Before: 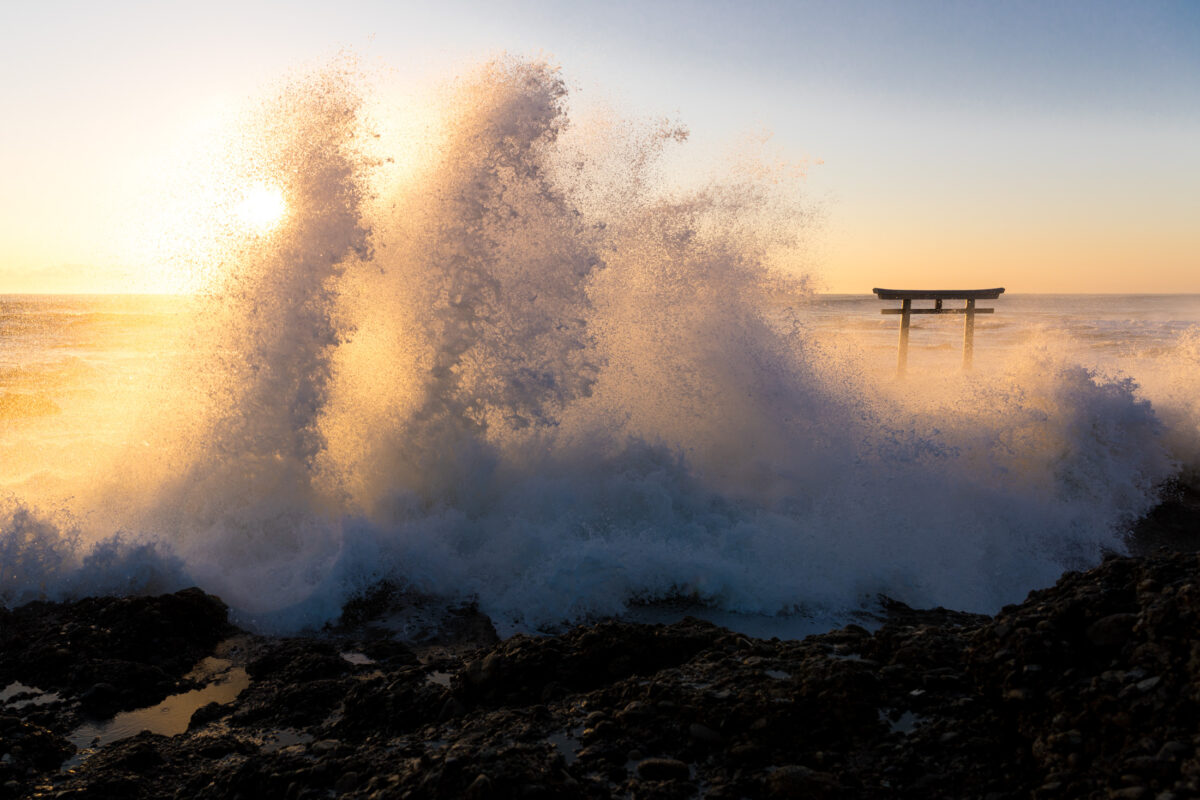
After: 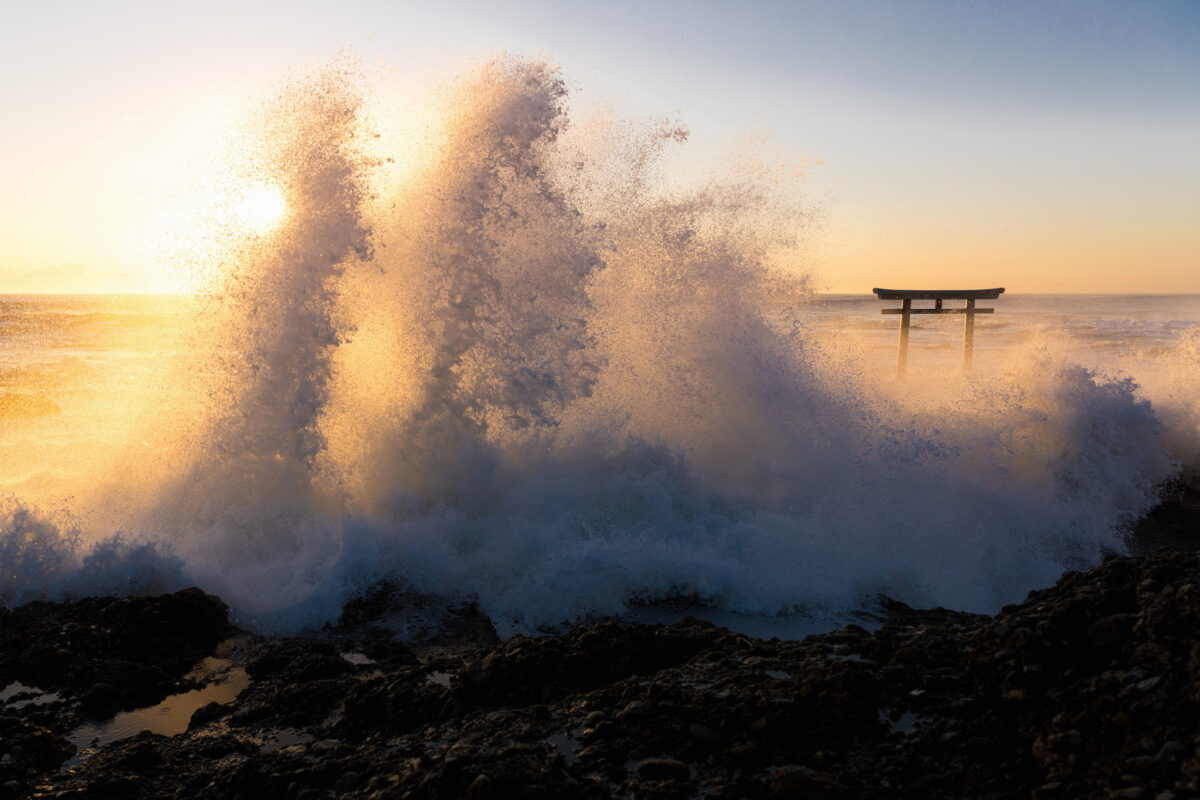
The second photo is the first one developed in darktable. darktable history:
levels: levels [0, 0.51, 1]
contrast brightness saturation: contrast -0.013, brightness -0.01, saturation 0.028
